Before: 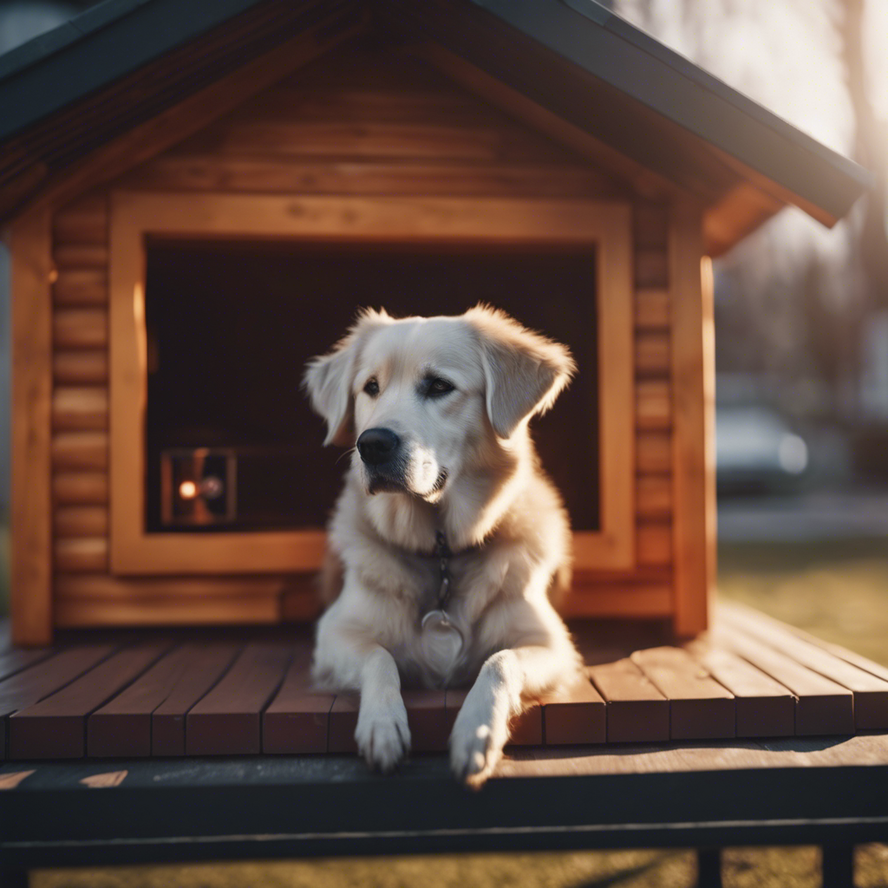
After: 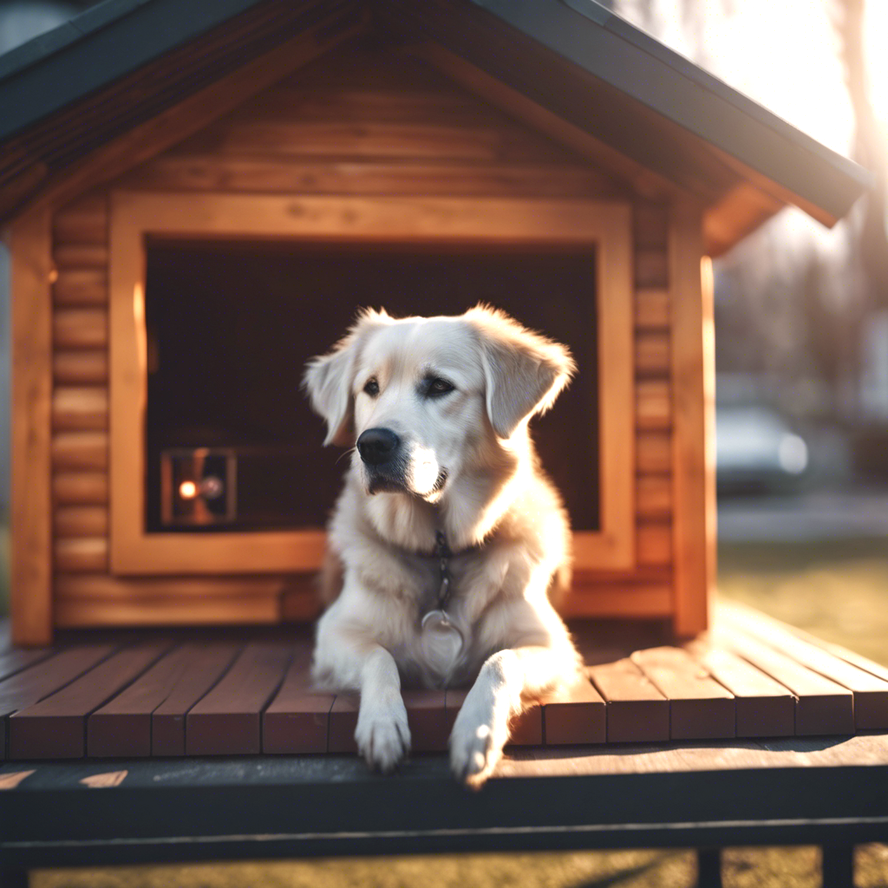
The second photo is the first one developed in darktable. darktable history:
color correction: saturation 0.98
exposure: exposure 0.7 EV, compensate highlight preservation false
